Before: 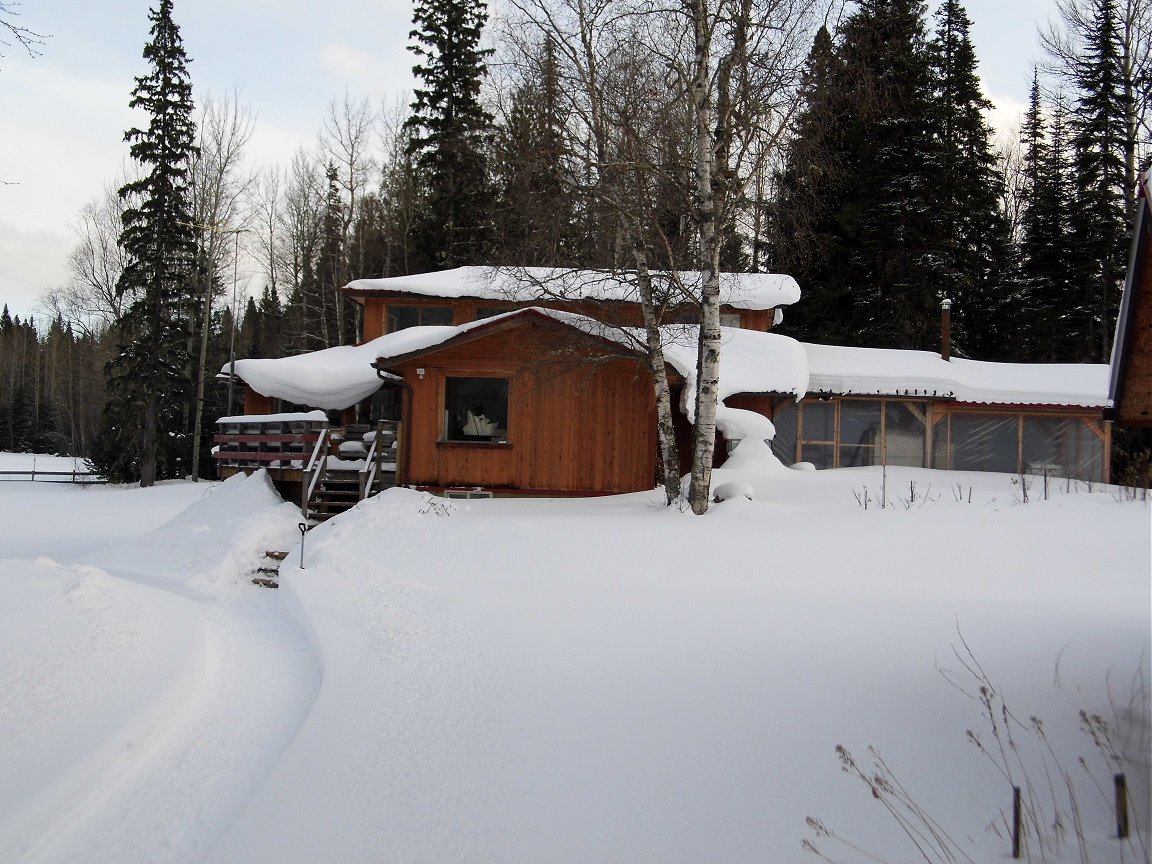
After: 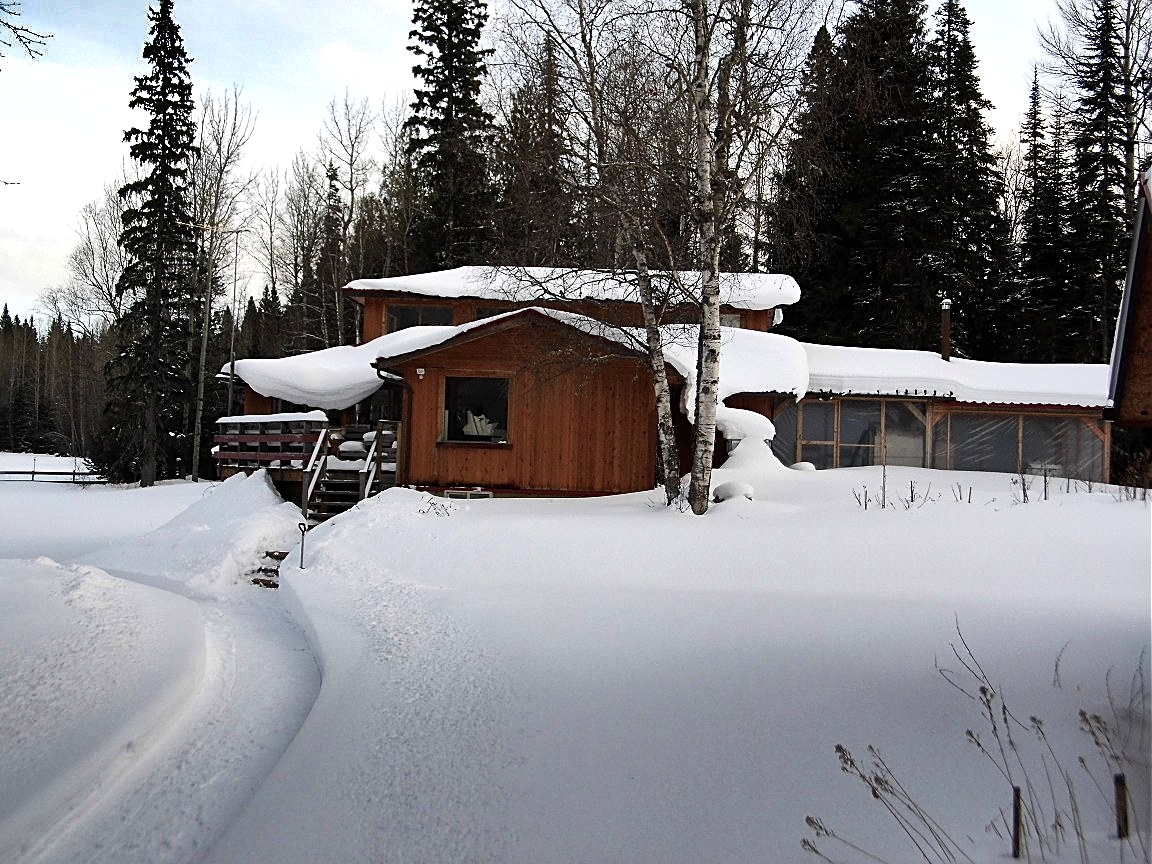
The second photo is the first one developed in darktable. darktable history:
tone equalizer: -8 EV -0.417 EV, -7 EV -0.389 EV, -6 EV -0.333 EV, -5 EV -0.222 EV, -3 EV 0.222 EV, -2 EV 0.333 EV, -1 EV 0.389 EV, +0 EV 0.417 EV, edges refinement/feathering 500, mask exposure compensation -1.57 EV, preserve details no
sharpen: on, module defaults
shadows and highlights: shadows 24.5, highlights -78.15, soften with gaussian
